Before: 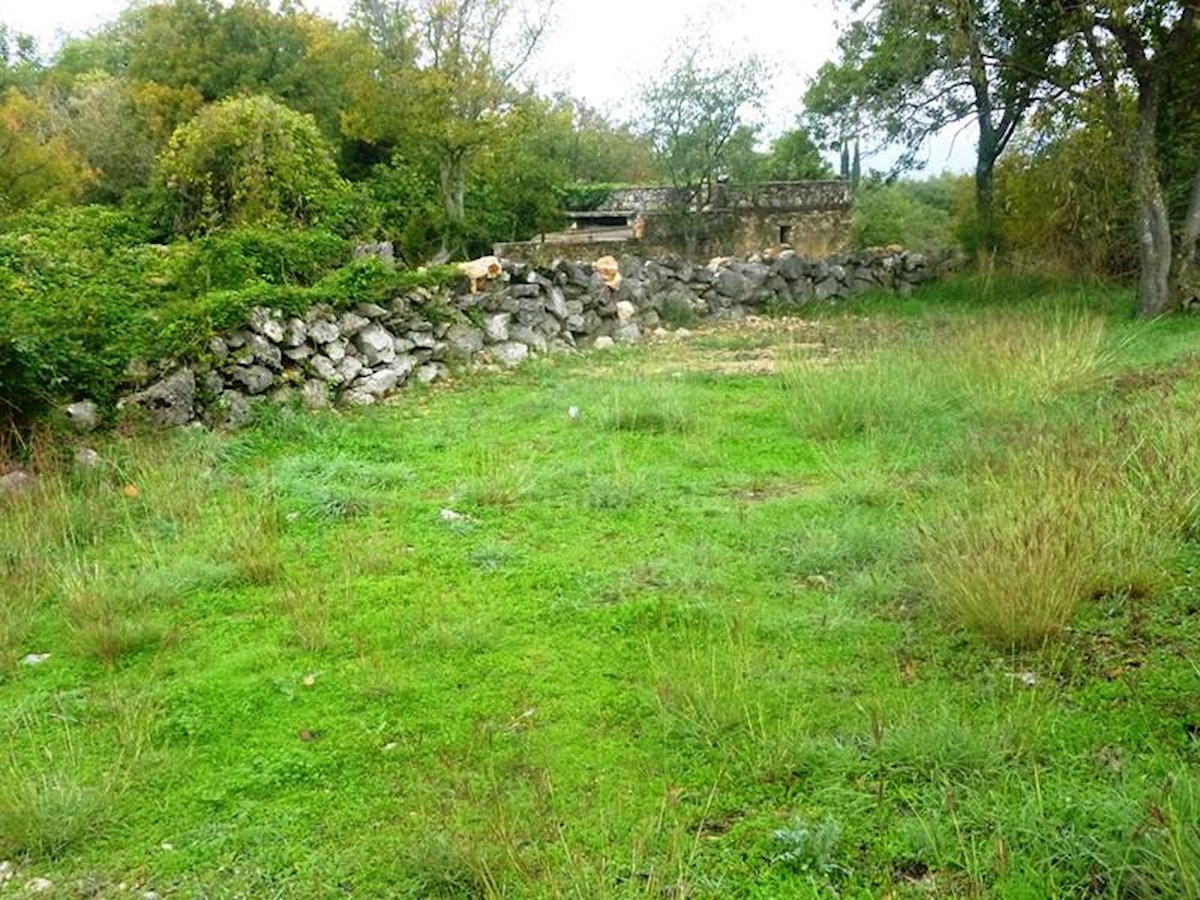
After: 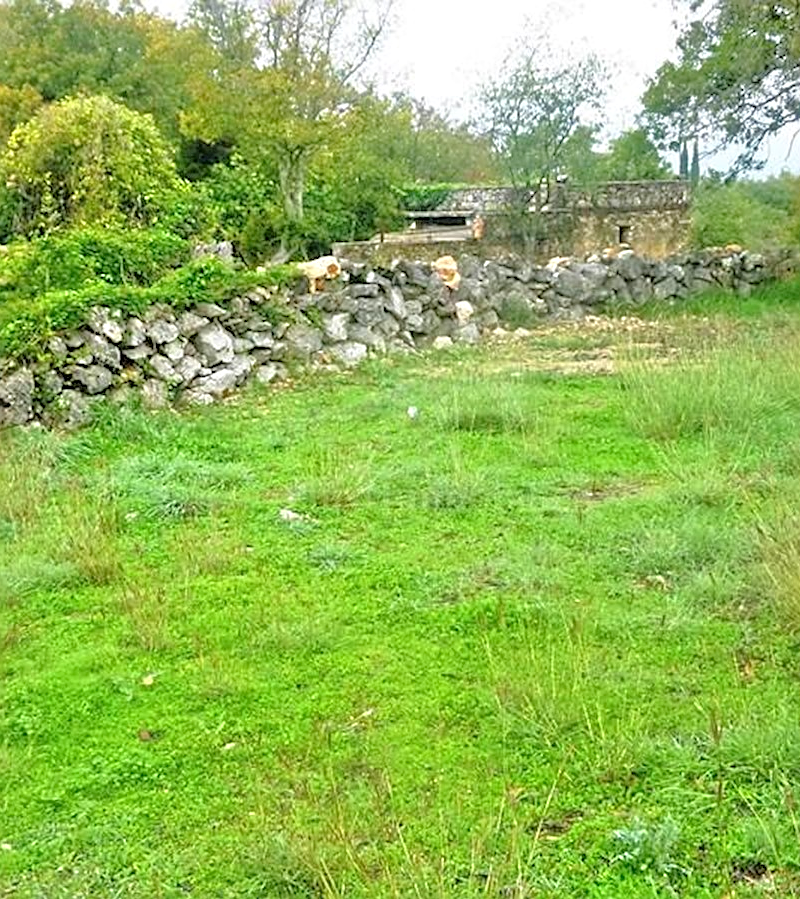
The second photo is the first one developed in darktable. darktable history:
sharpen: on, module defaults
tone equalizer: -7 EV 0.148 EV, -6 EV 0.576 EV, -5 EV 1.18 EV, -4 EV 1.29 EV, -3 EV 1.18 EV, -2 EV 0.6 EV, -1 EV 0.154 EV, mask exposure compensation -0.515 EV
crop and rotate: left 13.418%, right 19.889%
